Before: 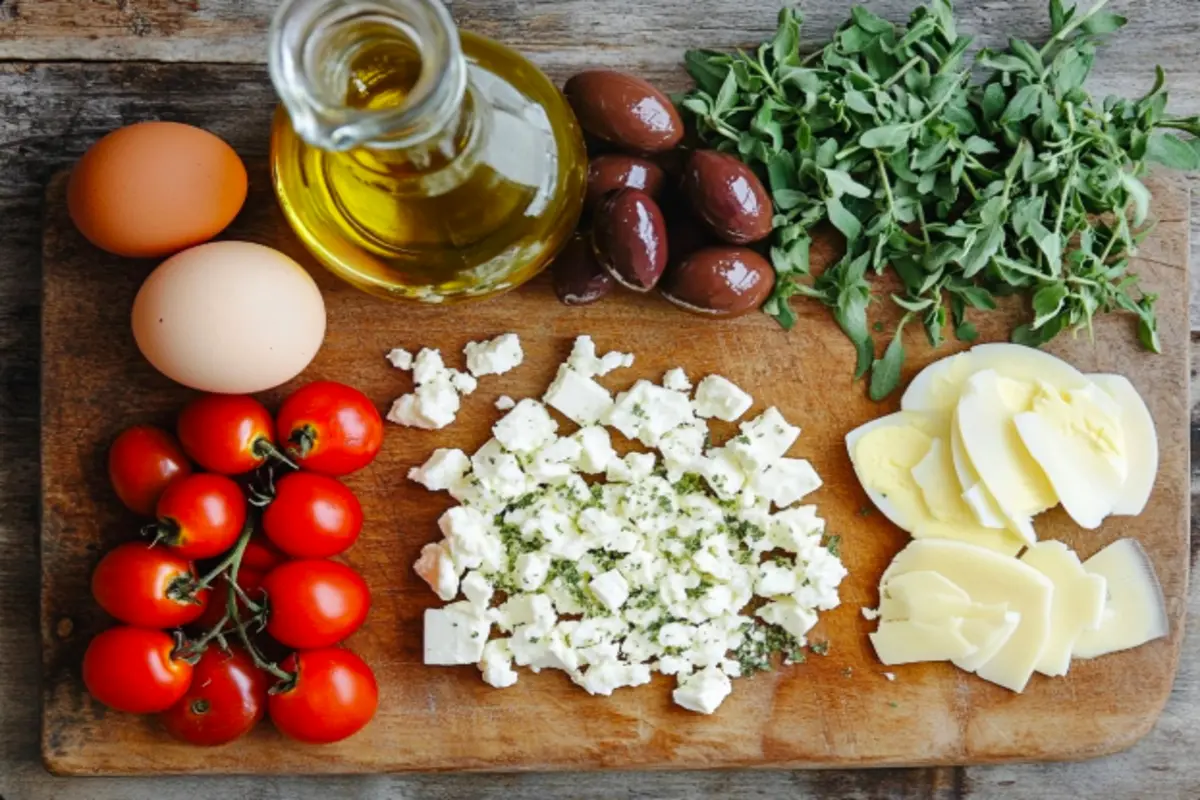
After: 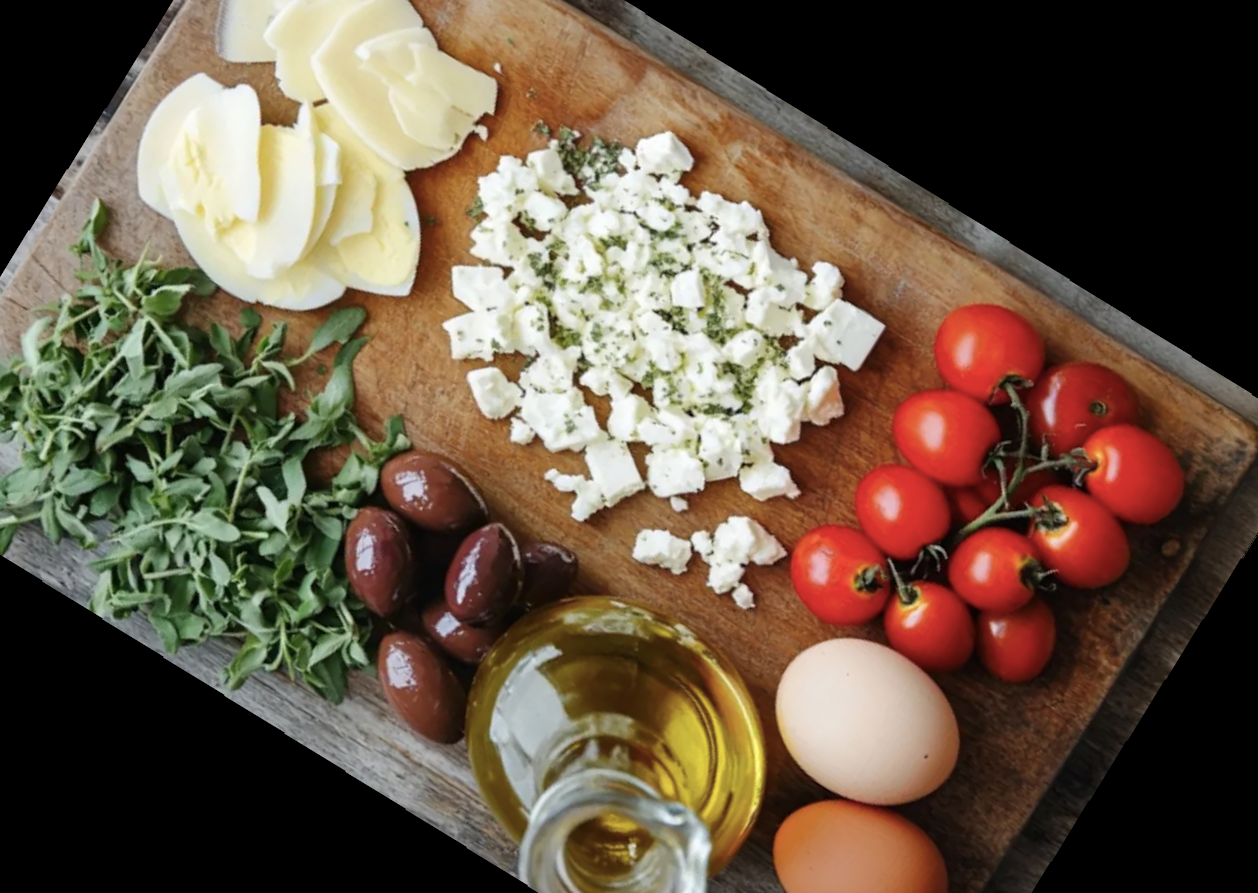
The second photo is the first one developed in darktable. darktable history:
rotate and perspective: rotation 0.8°, automatic cropping off
crop and rotate: angle 148.68°, left 9.111%, top 15.603%, right 4.588%, bottom 17.041%
